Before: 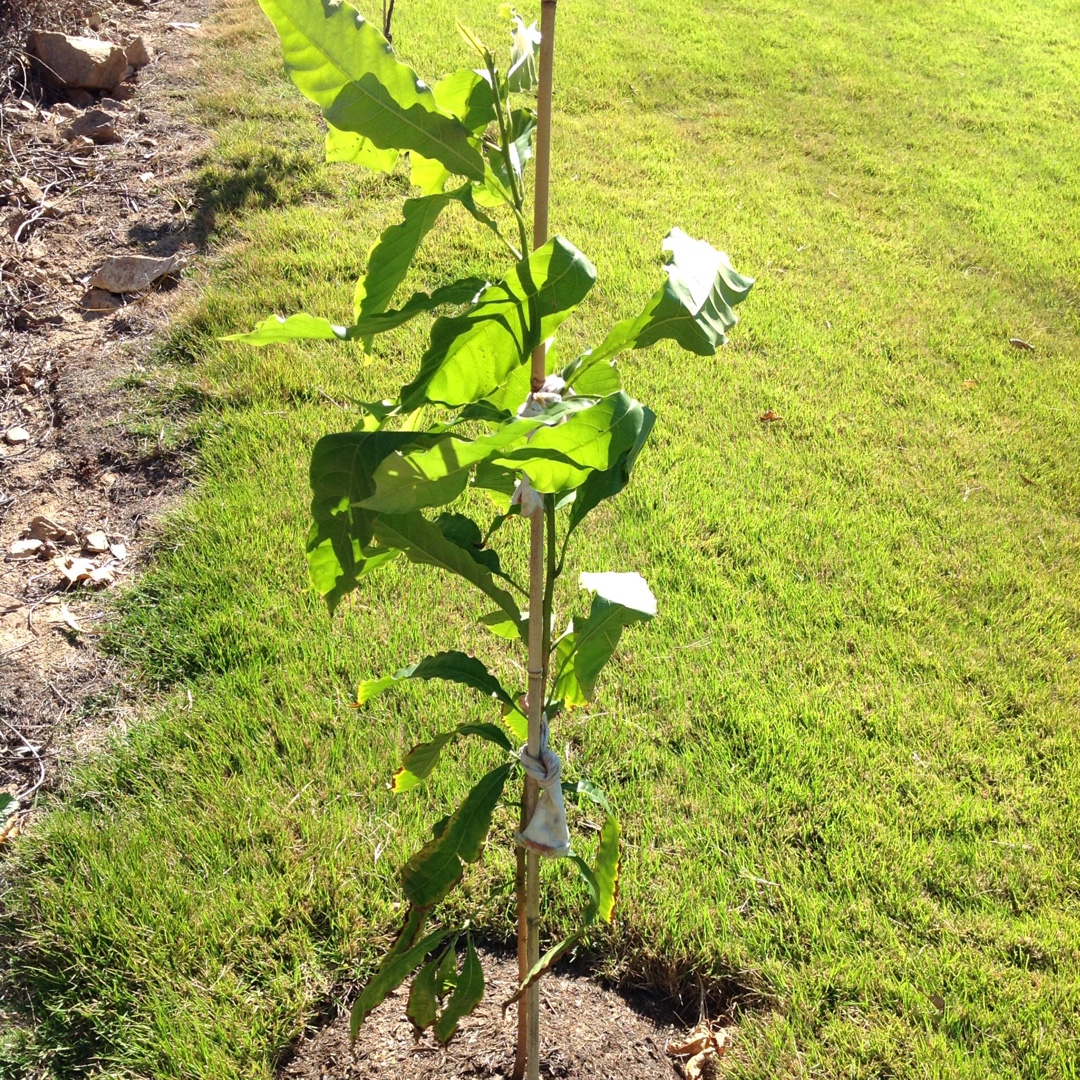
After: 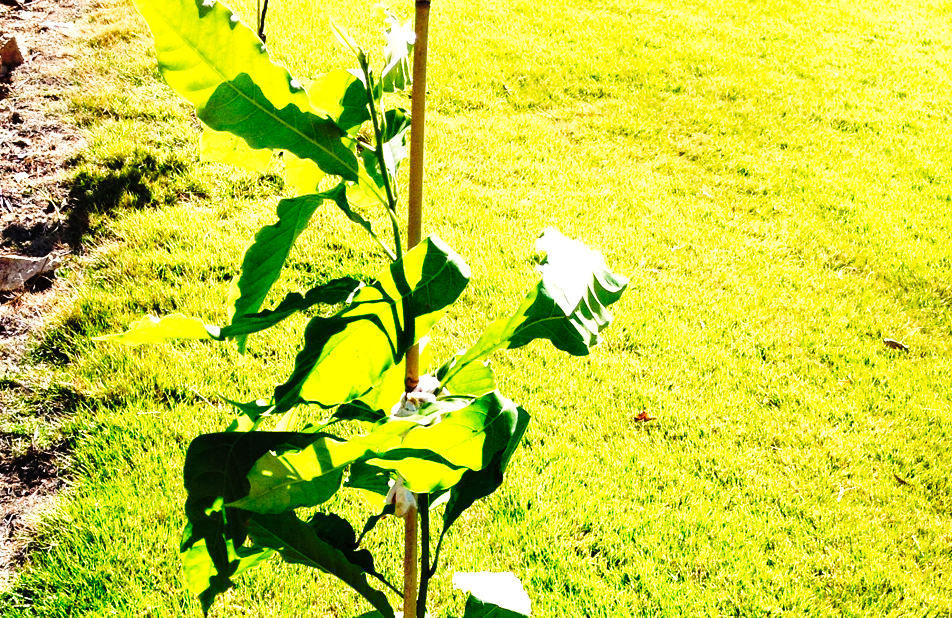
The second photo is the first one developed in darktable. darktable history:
exposure: compensate highlight preservation false
local contrast: highlights 100%, shadows 100%, detail 120%, midtone range 0.2
crop and rotate: left 11.812%, bottom 42.776%
tone curve: curves: ch0 [(0, 0) (0.003, 0.01) (0.011, 0.012) (0.025, 0.012) (0.044, 0.017) (0.069, 0.021) (0.1, 0.025) (0.136, 0.03) (0.177, 0.037) (0.224, 0.052) (0.277, 0.092) (0.335, 0.16) (0.399, 0.3) (0.468, 0.463) (0.543, 0.639) (0.623, 0.796) (0.709, 0.904) (0.801, 0.962) (0.898, 0.988) (1, 1)], preserve colors none
